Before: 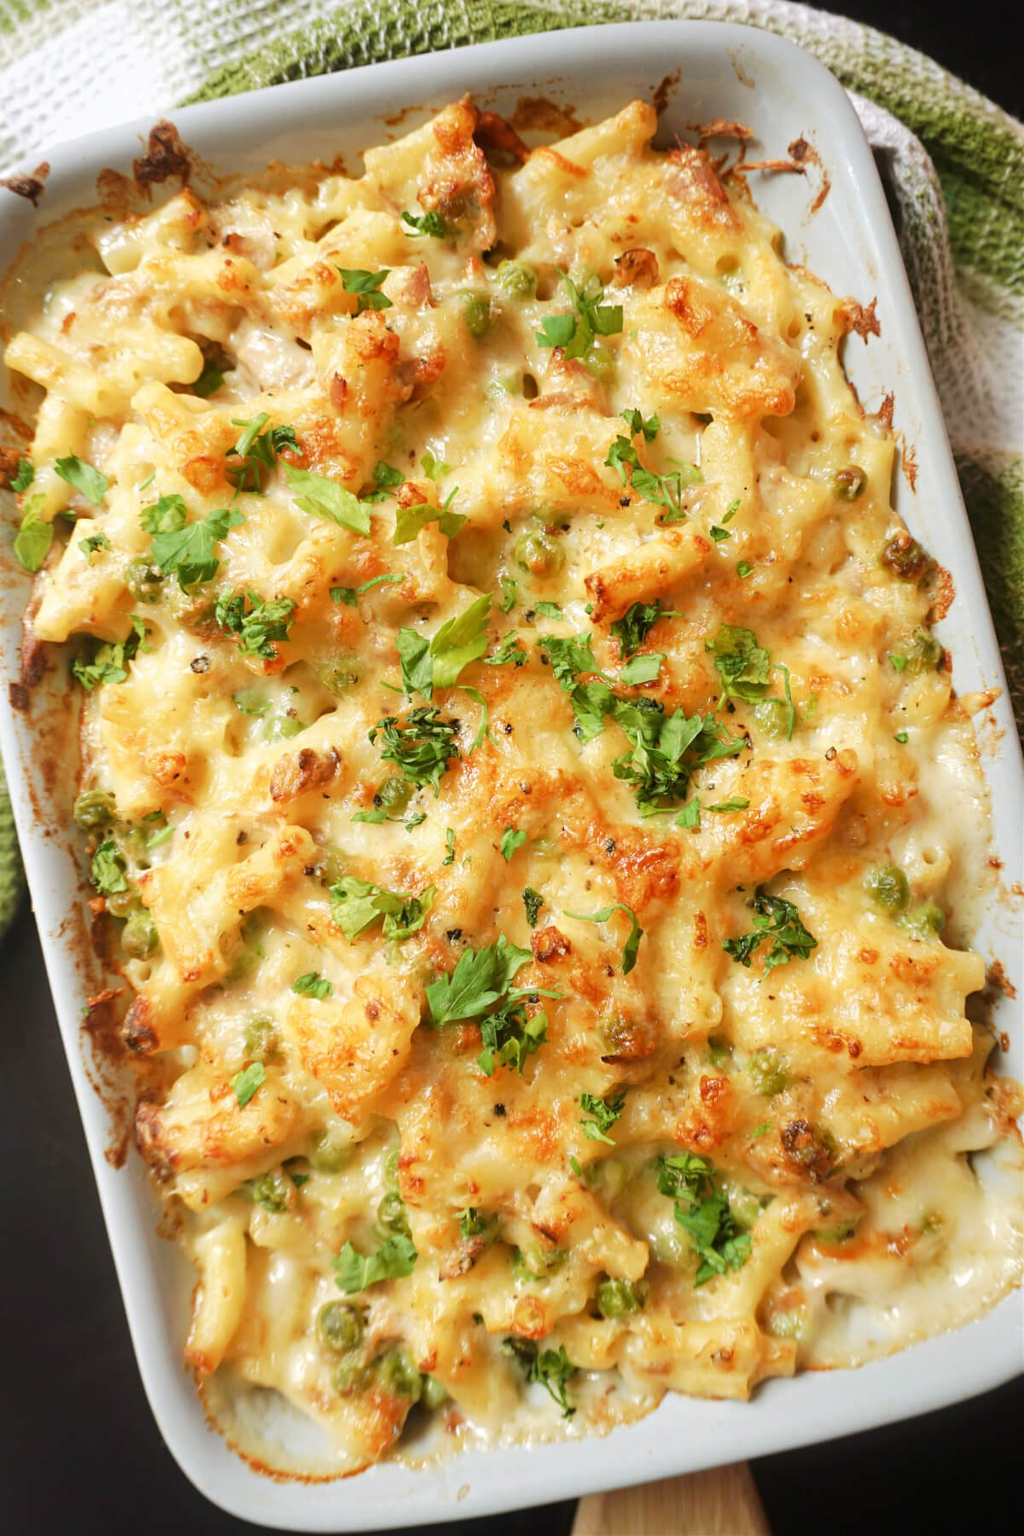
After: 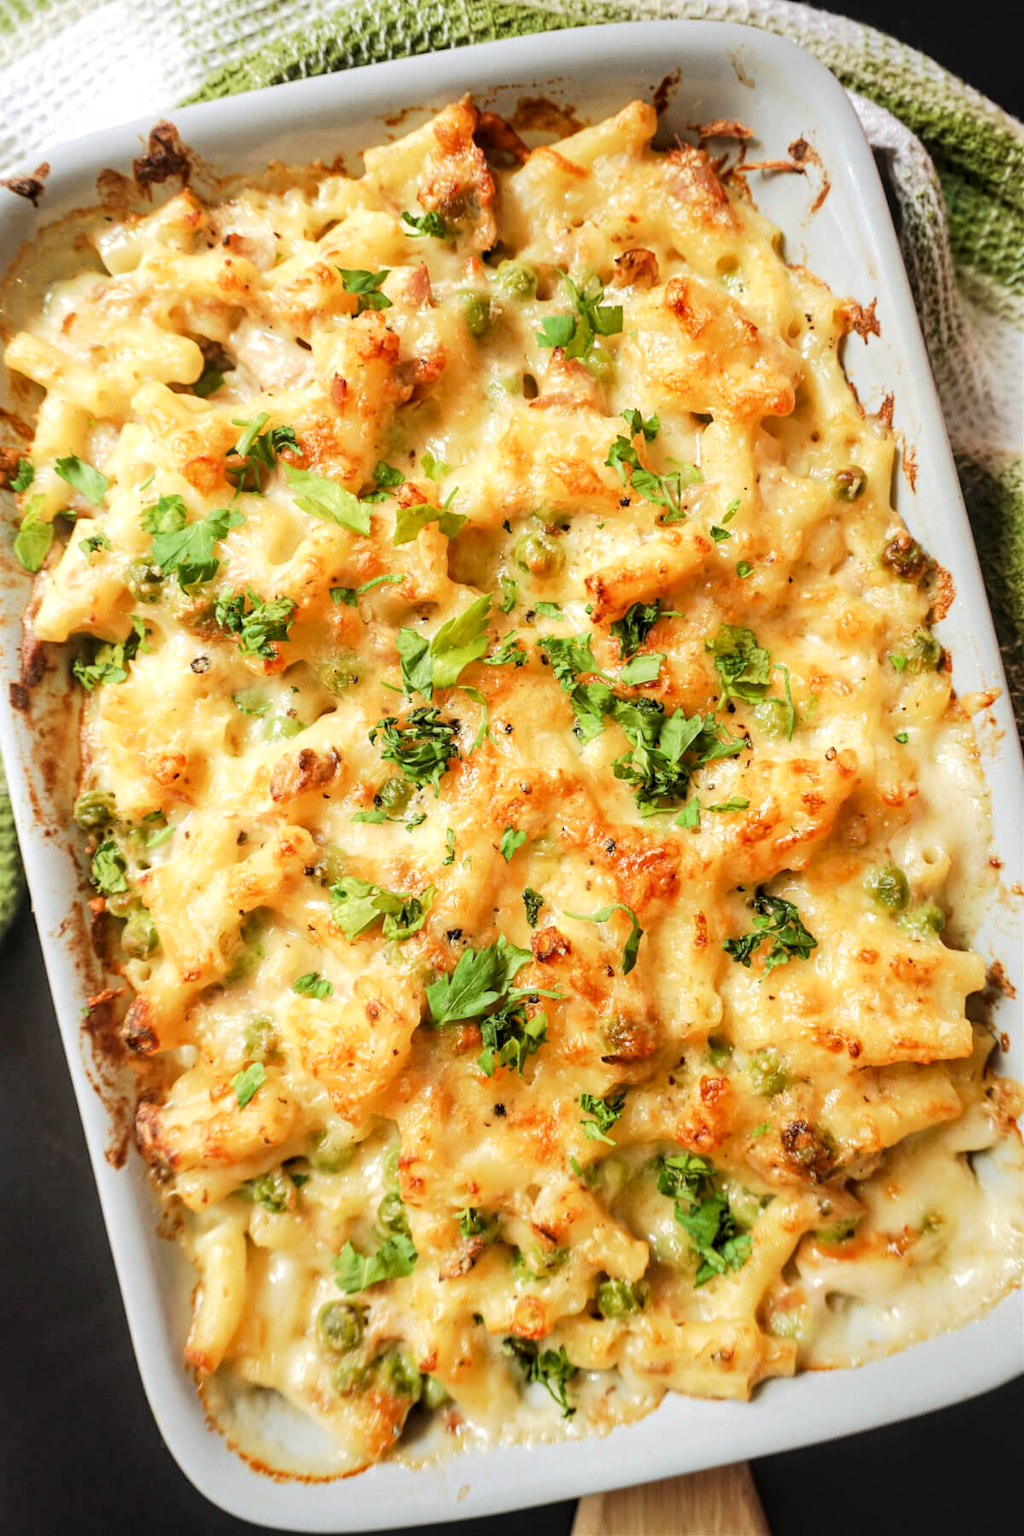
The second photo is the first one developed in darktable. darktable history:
exposure: compensate highlight preservation false
local contrast: on, module defaults
tone curve: curves: ch0 [(0, 0.013) (0.054, 0.018) (0.205, 0.191) (0.289, 0.292) (0.39, 0.424) (0.493, 0.551) (0.666, 0.743) (0.795, 0.841) (1, 0.998)]; ch1 [(0, 0) (0.385, 0.343) (0.439, 0.415) (0.494, 0.495) (0.501, 0.501) (0.51, 0.509) (0.548, 0.554) (0.586, 0.614) (0.66, 0.706) (0.783, 0.804) (1, 1)]; ch2 [(0, 0) (0.304, 0.31) (0.403, 0.399) (0.441, 0.428) (0.47, 0.469) (0.498, 0.496) (0.524, 0.538) (0.566, 0.579) (0.633, 0.665) (0.7, 0.711) (1, 1)], preserve colors basic power
